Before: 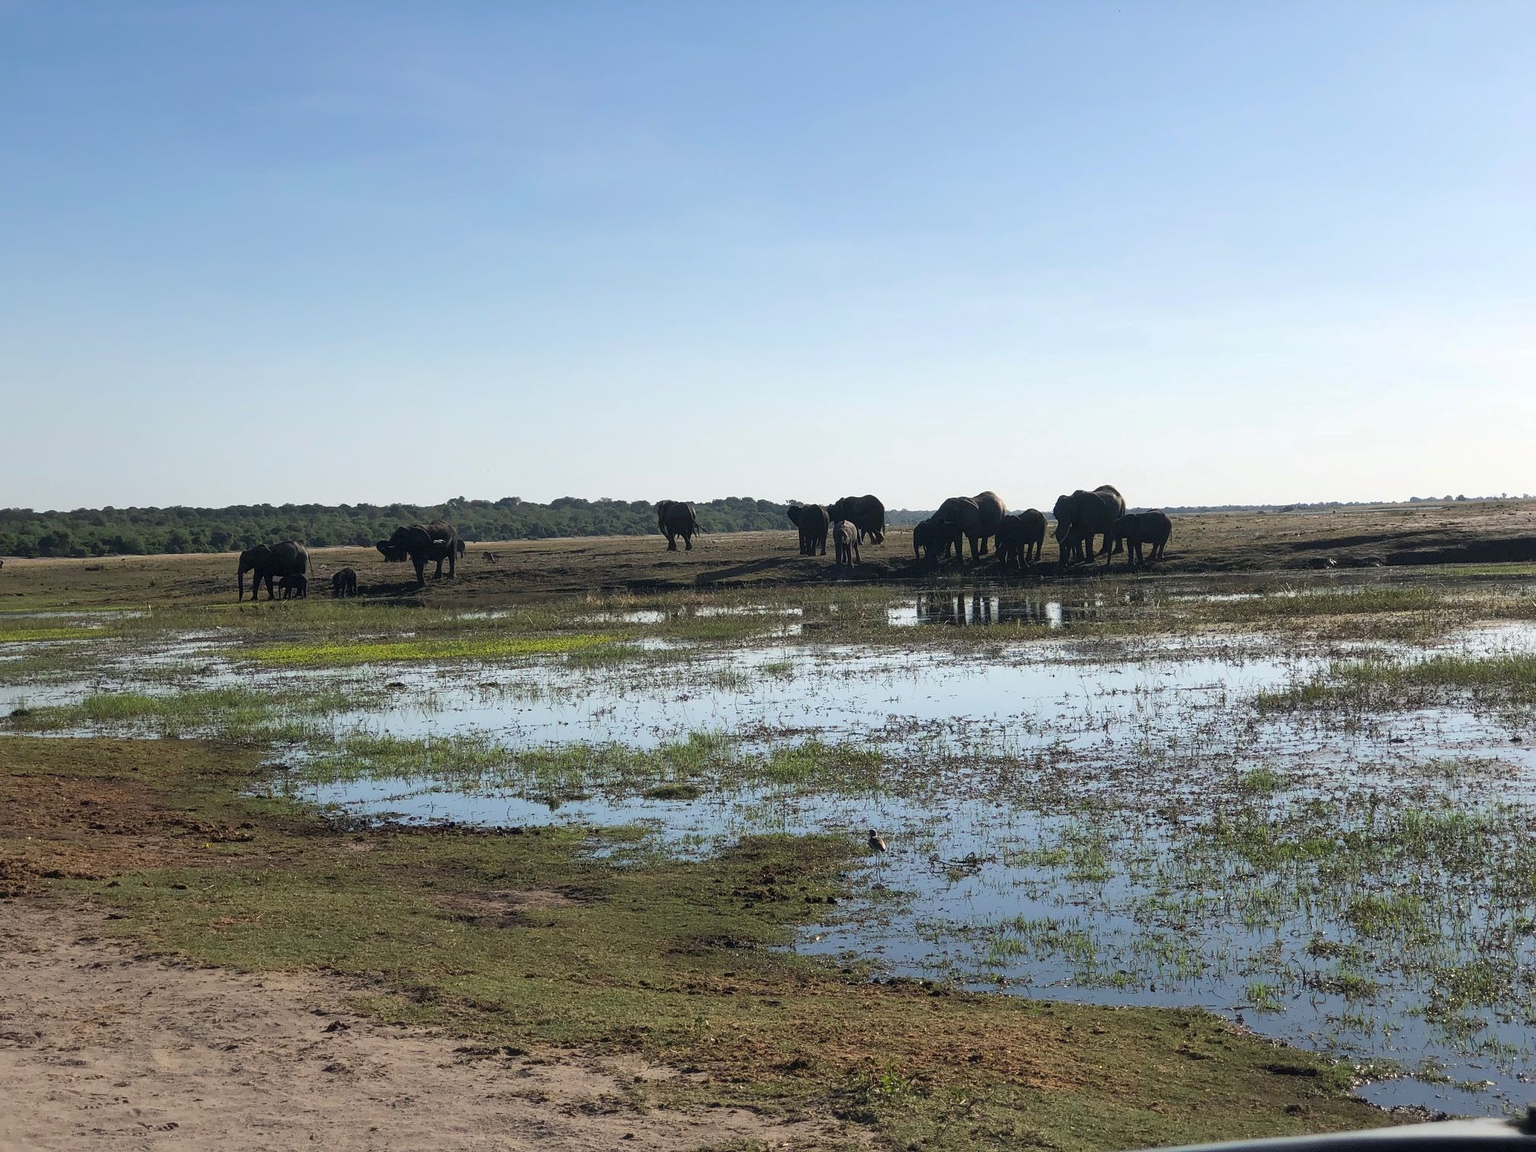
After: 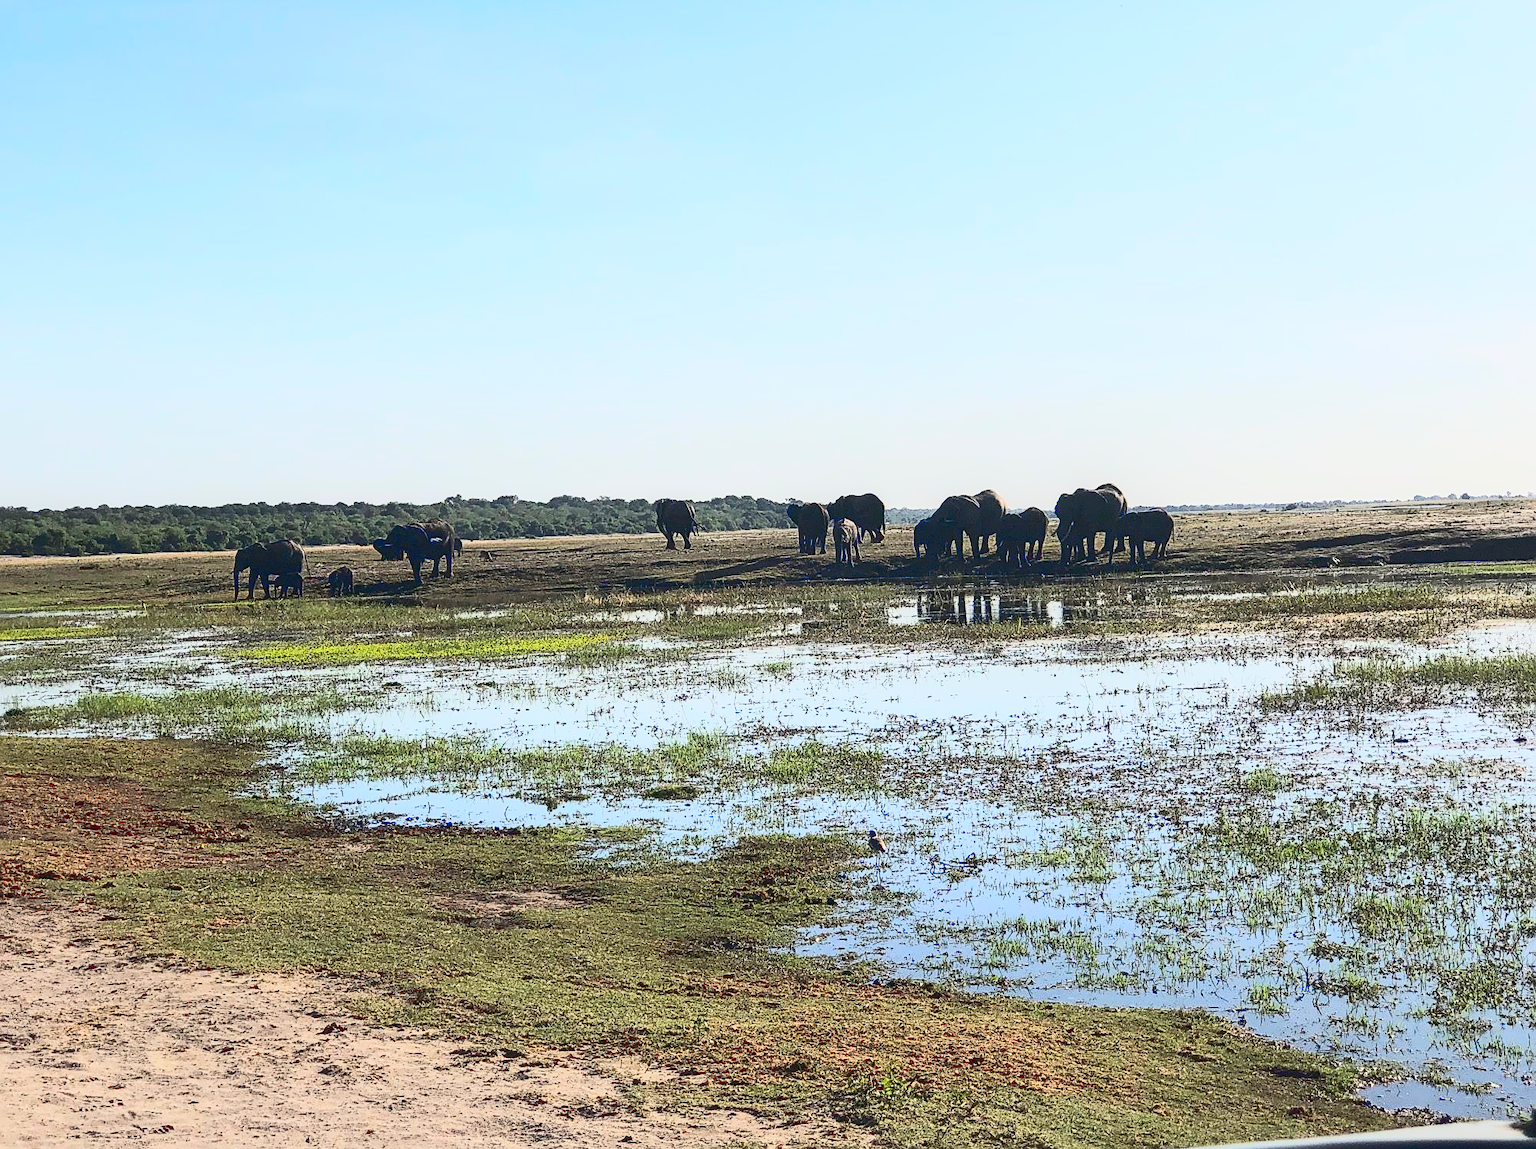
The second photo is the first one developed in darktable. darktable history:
sharpen: amount 0.55
local contrast: highlights 61%, shadows 106%, detail 107%, midtone range 0.529
crop: left 0.434%, top 0.485%, right 0.244%, bottom 0.386%
tone curve: curves: ch0 [(0, 0.098) (0.262, 0.324) (0.421, 0.59) (0.54, 0.803) (0.725, 0.922) (0.99, 0.974)], color space Lab, linked channels, preserve colors none
